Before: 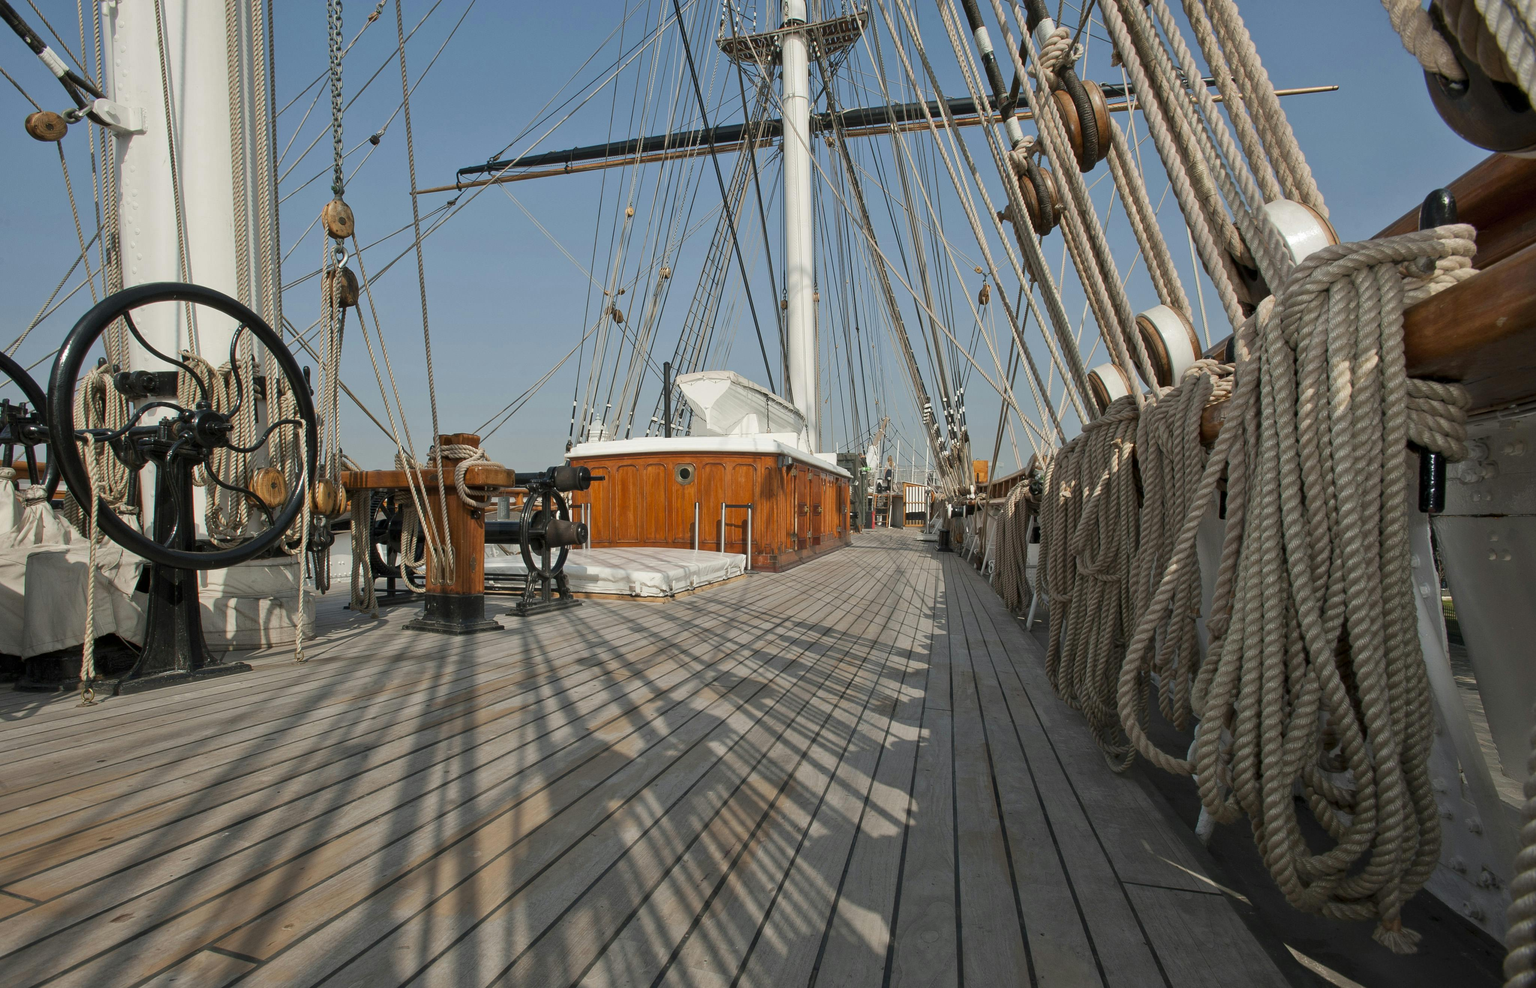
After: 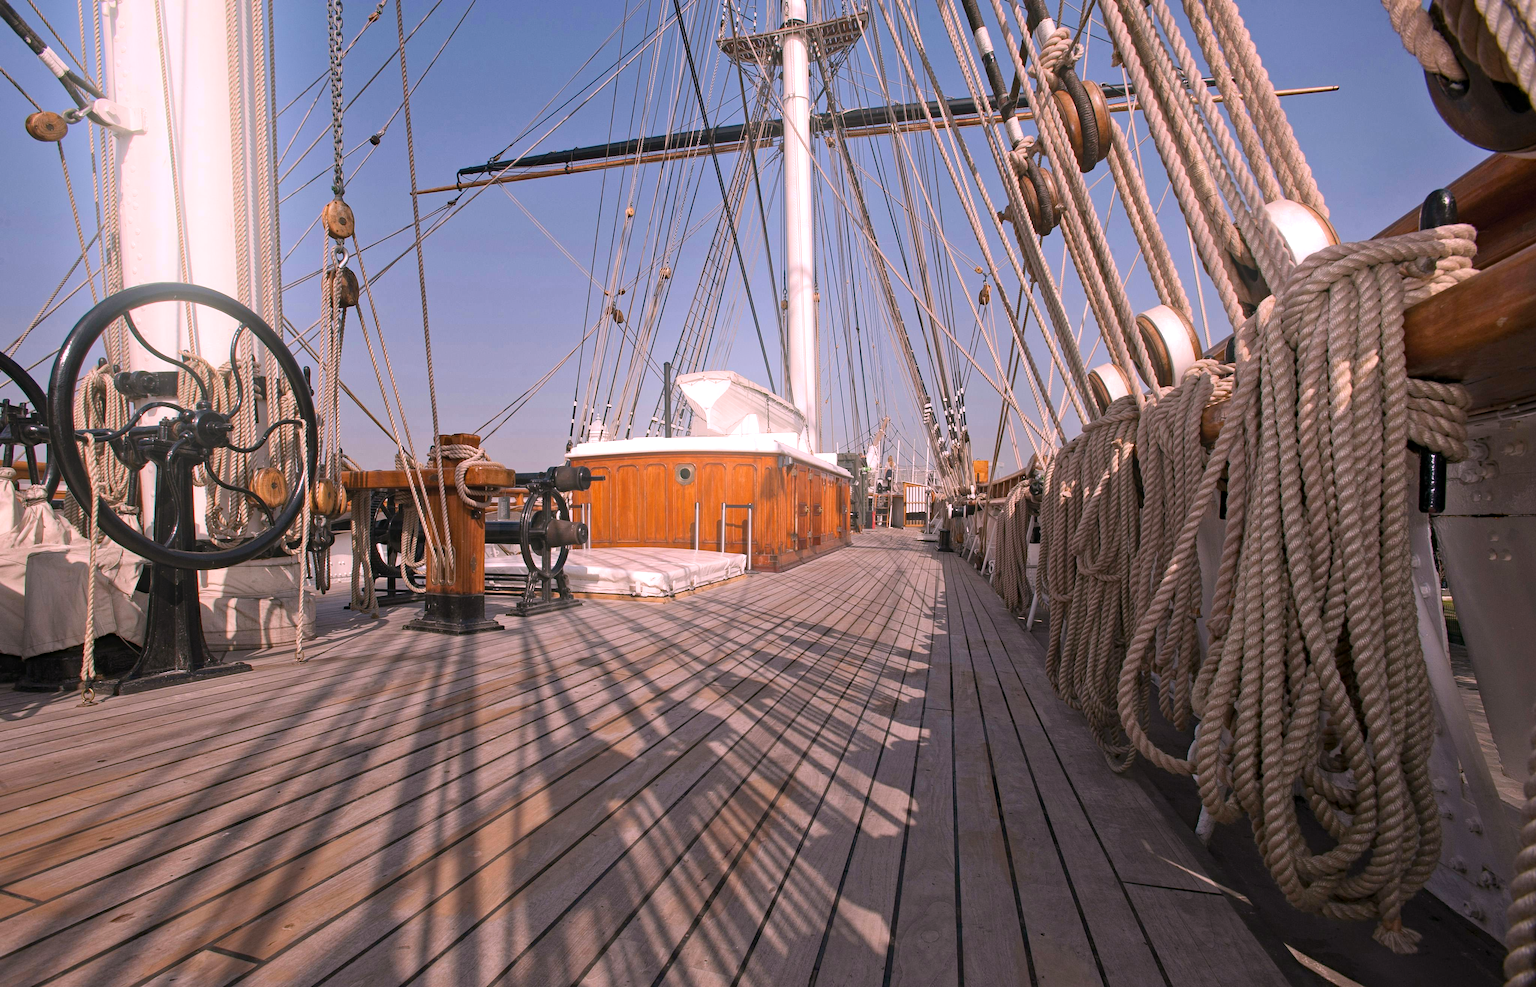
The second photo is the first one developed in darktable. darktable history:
haze removal: strength 0.29, distance 0.25, compatibility mode true, adaptive false
bloom: size 40%
white balance: red 1.188, blue 1.11
